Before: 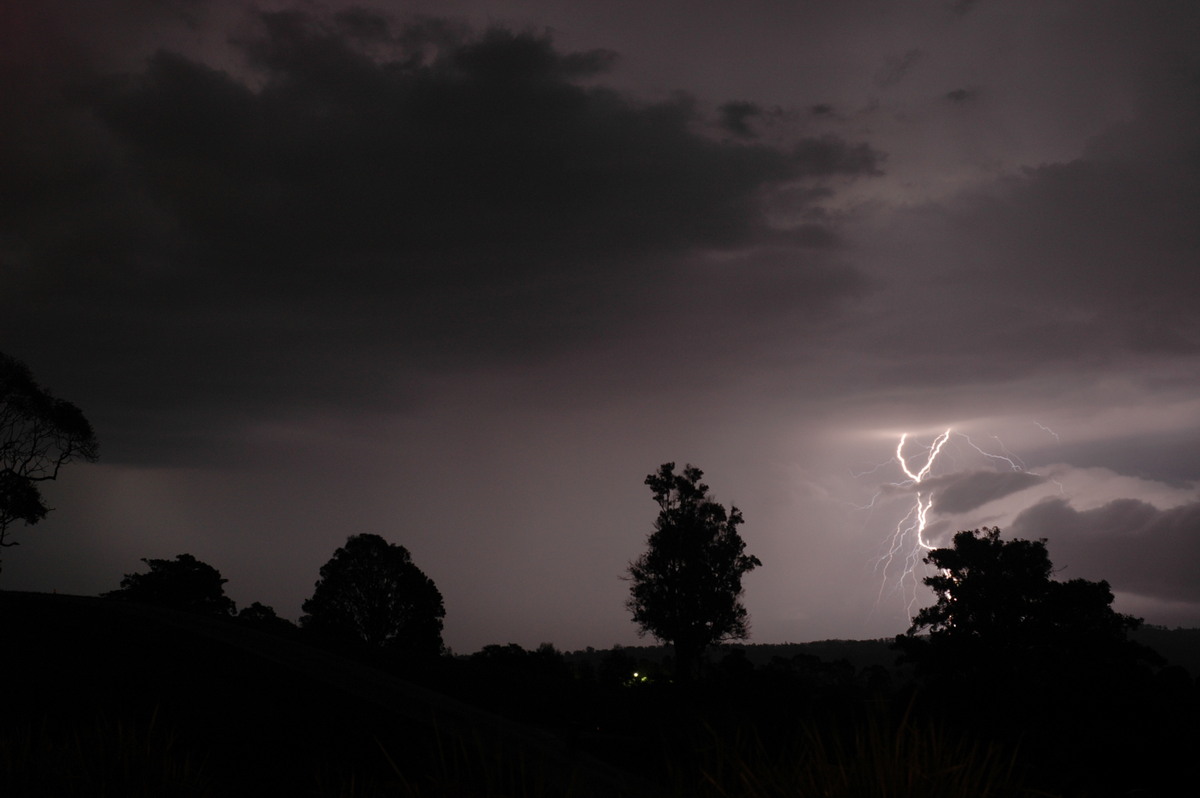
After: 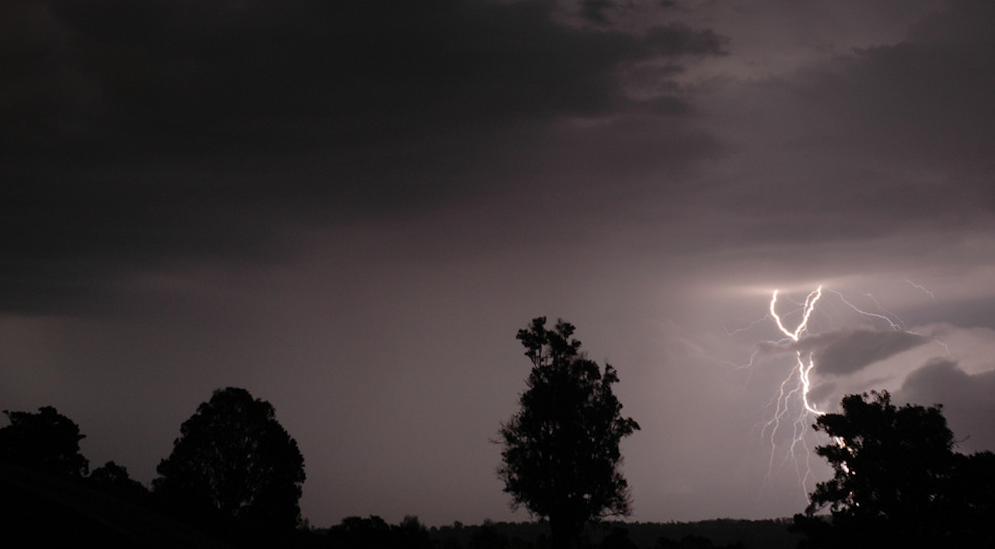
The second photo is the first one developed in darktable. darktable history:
crop and rotate: top 8.293%, bottom 20.996%
rotate and perspective: rotation 0.72°, lens shift (vertical) -0.352, lens shift (horizontal) -0.051, crop left 0.152, crop right 0.859, crop top 0.019, crop bottom 0.964
